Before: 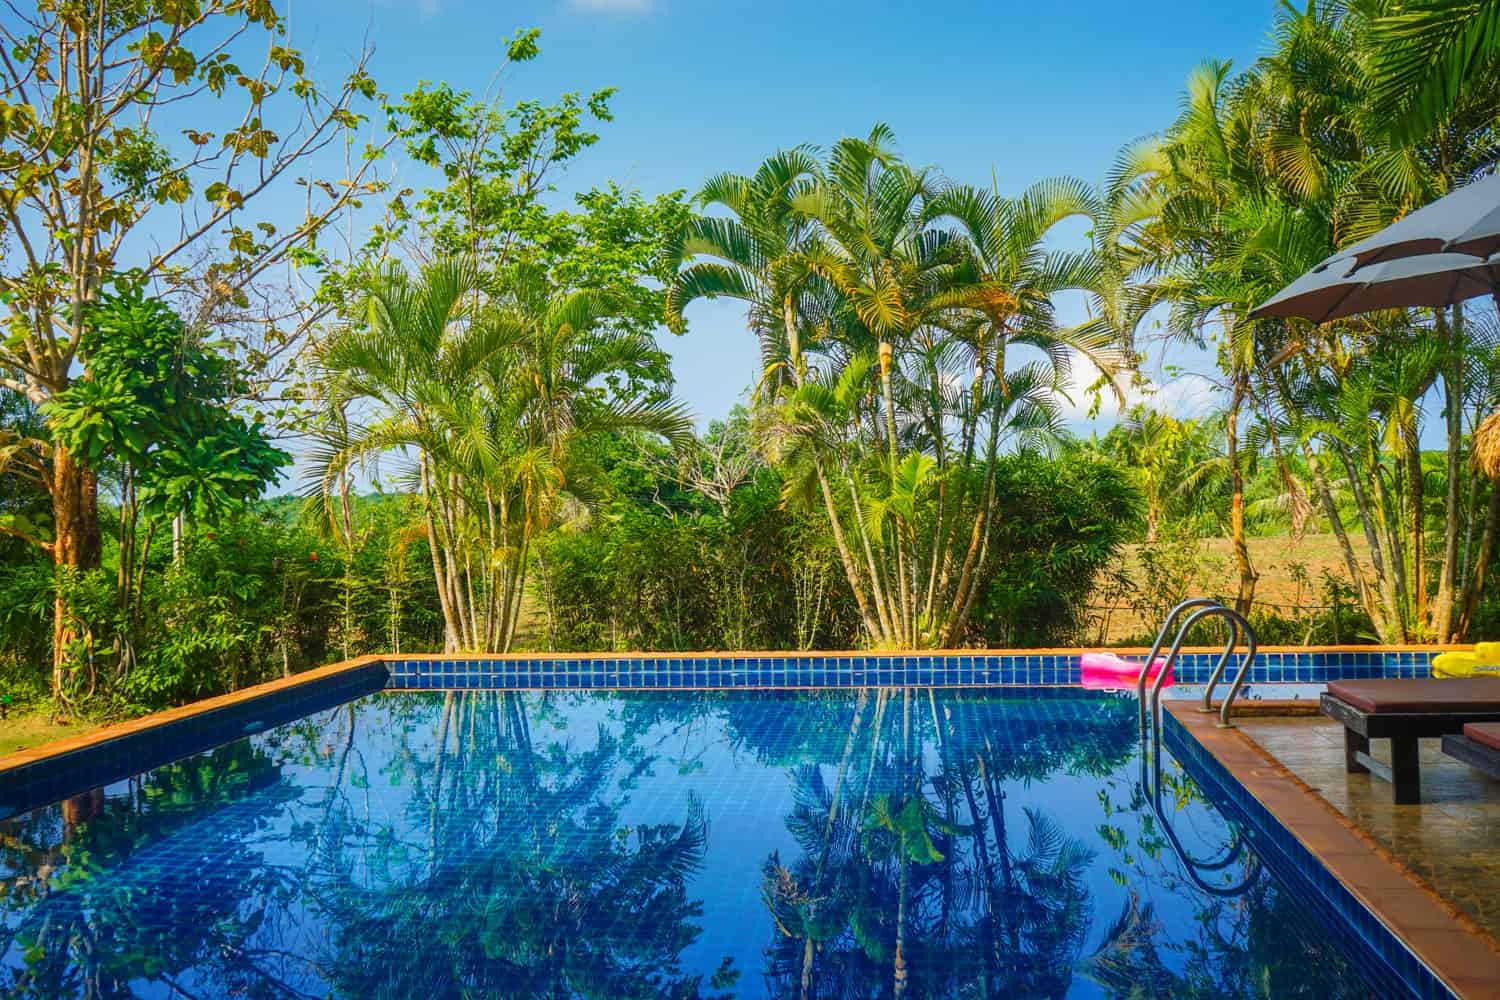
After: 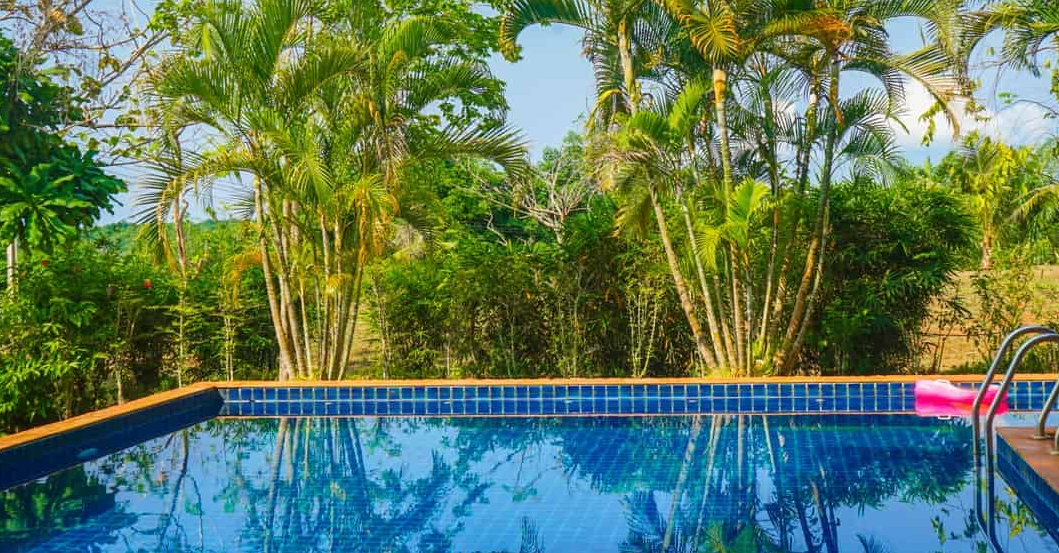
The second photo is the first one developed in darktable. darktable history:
crop: left 11.083%, top 27.384%, right 18.295%, bottom 17.282%
